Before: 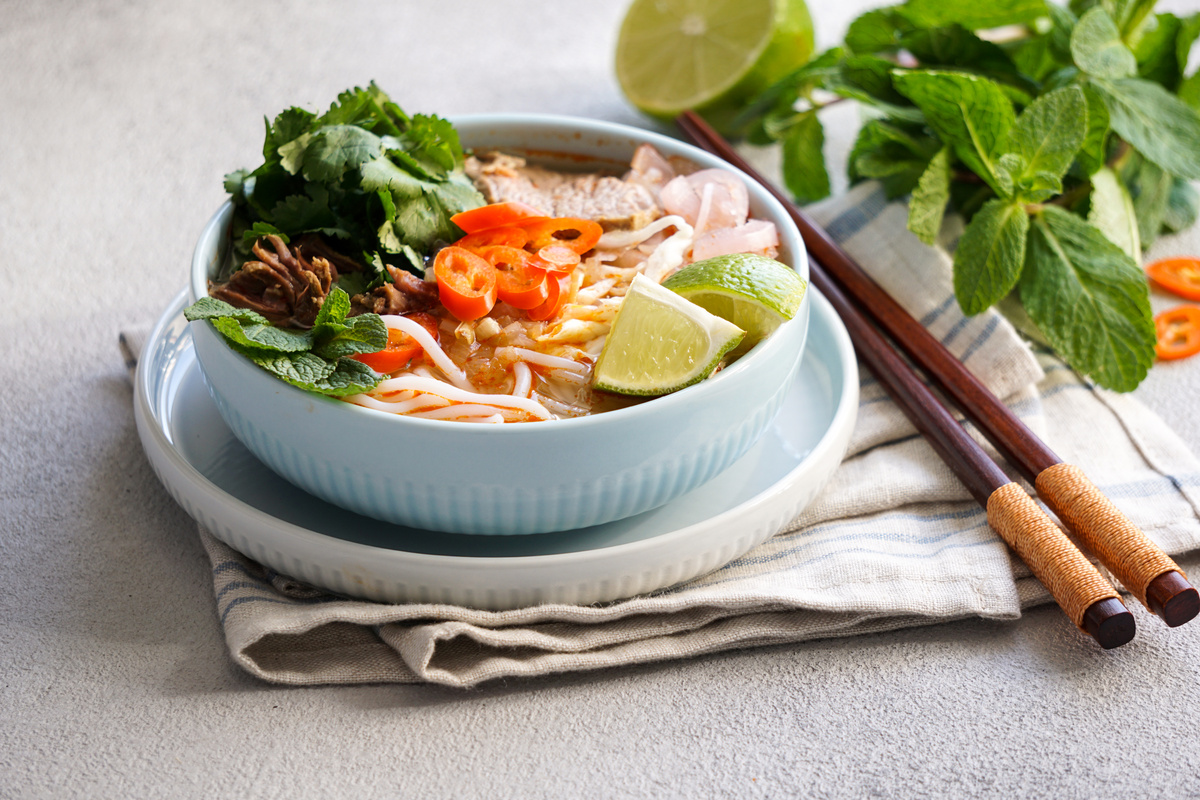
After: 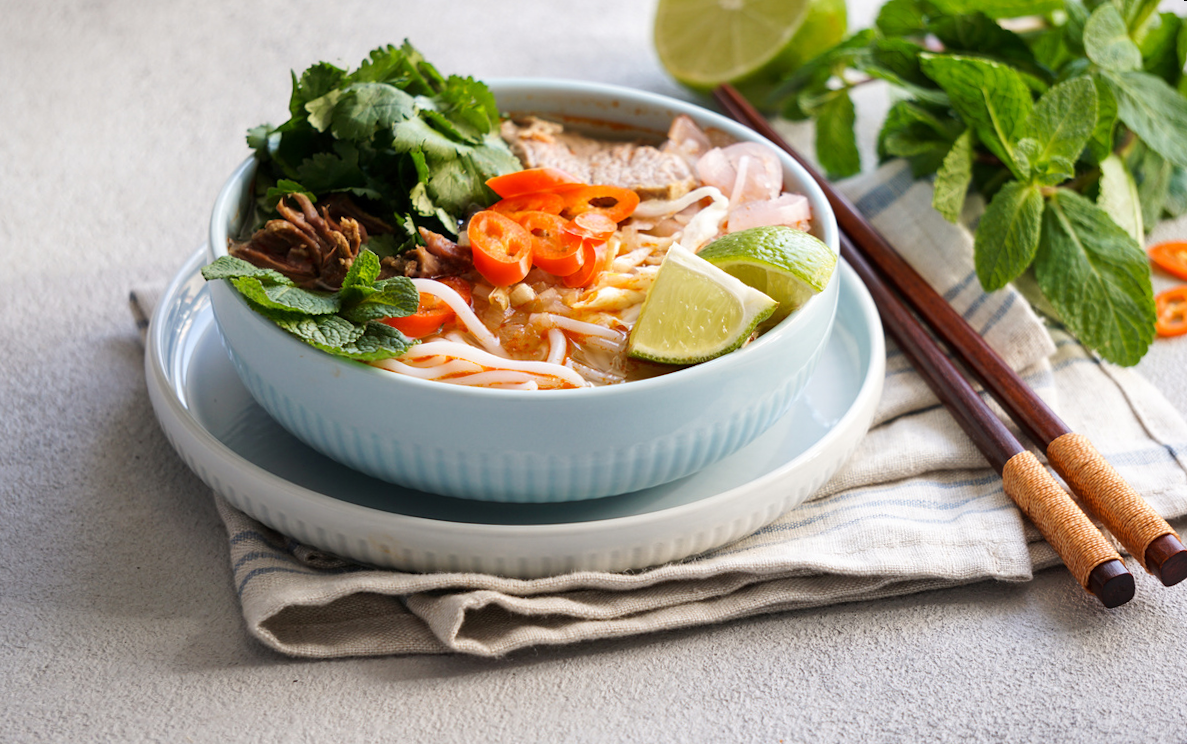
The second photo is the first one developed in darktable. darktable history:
rotate and perspective: rotation 0.679°, lens shift (horizontal) 0.136, crop left 0.009, crop right 0.991, crop top 0.078, crop bottom 0.95
